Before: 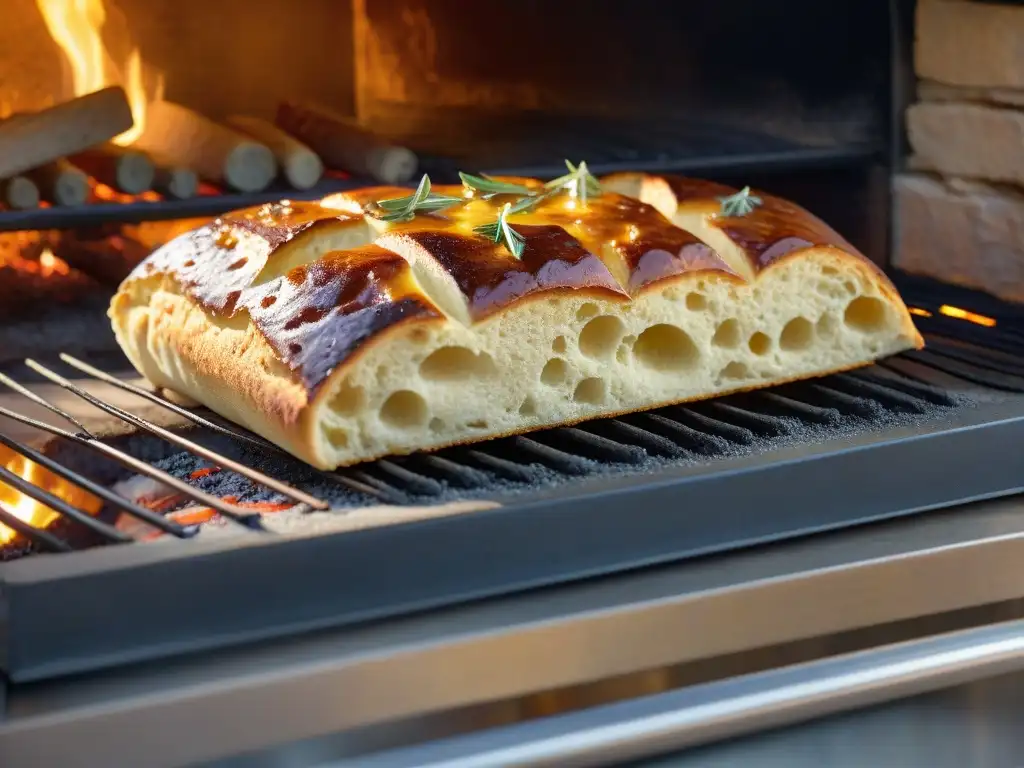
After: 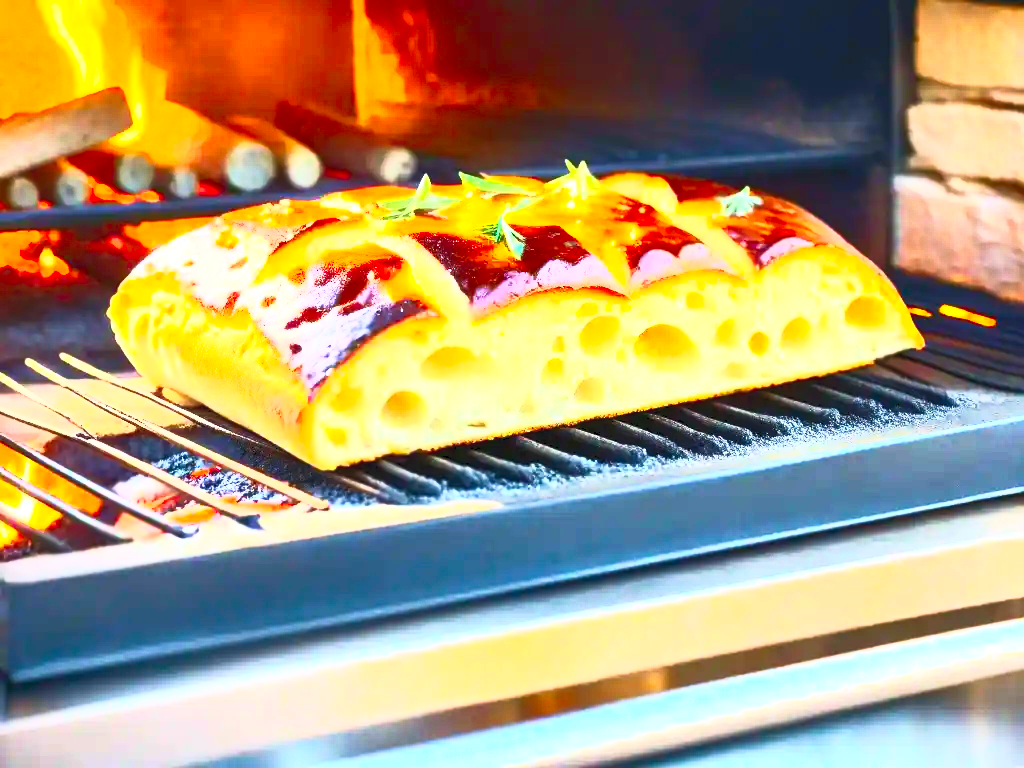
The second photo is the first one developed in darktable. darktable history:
contrast brightness saturation: contrast 0.988, brightness 0.99, saturation 0.995
velvia: on, module defaults
exposure: exposure 1 EV, compensate exposure bias true, compensate highlight preservation false
